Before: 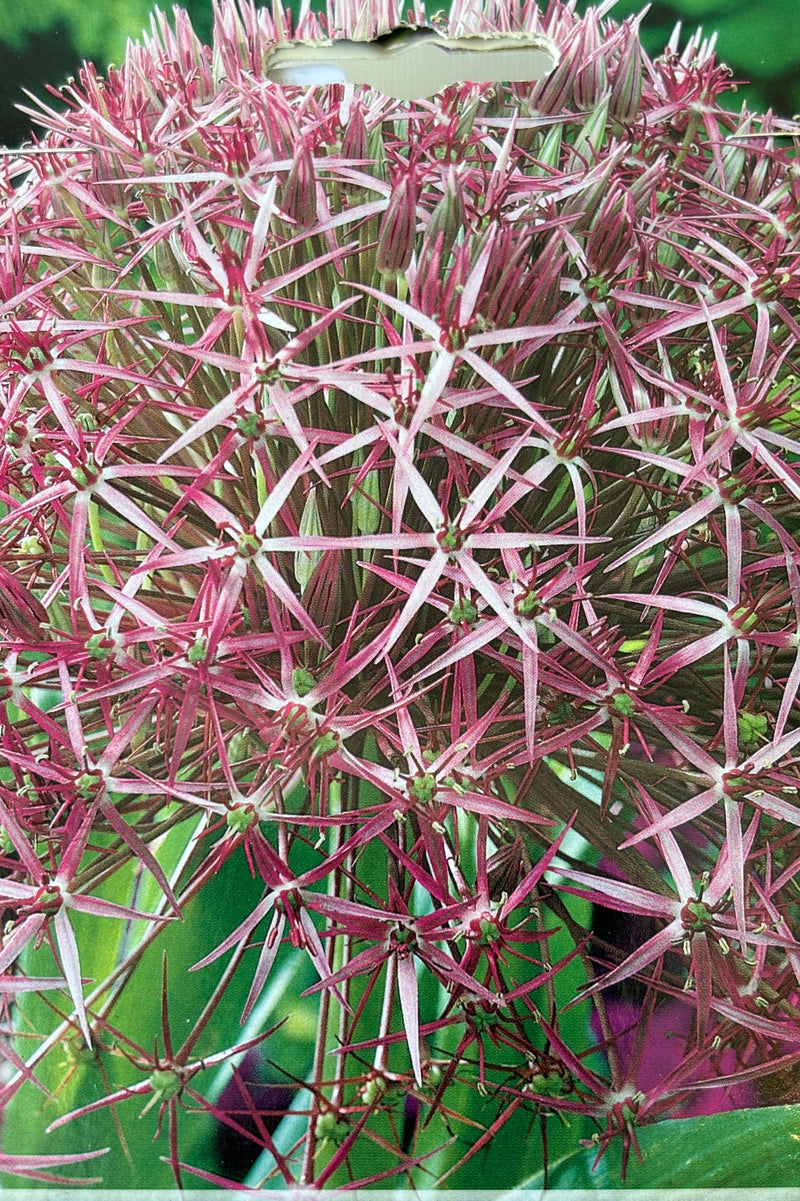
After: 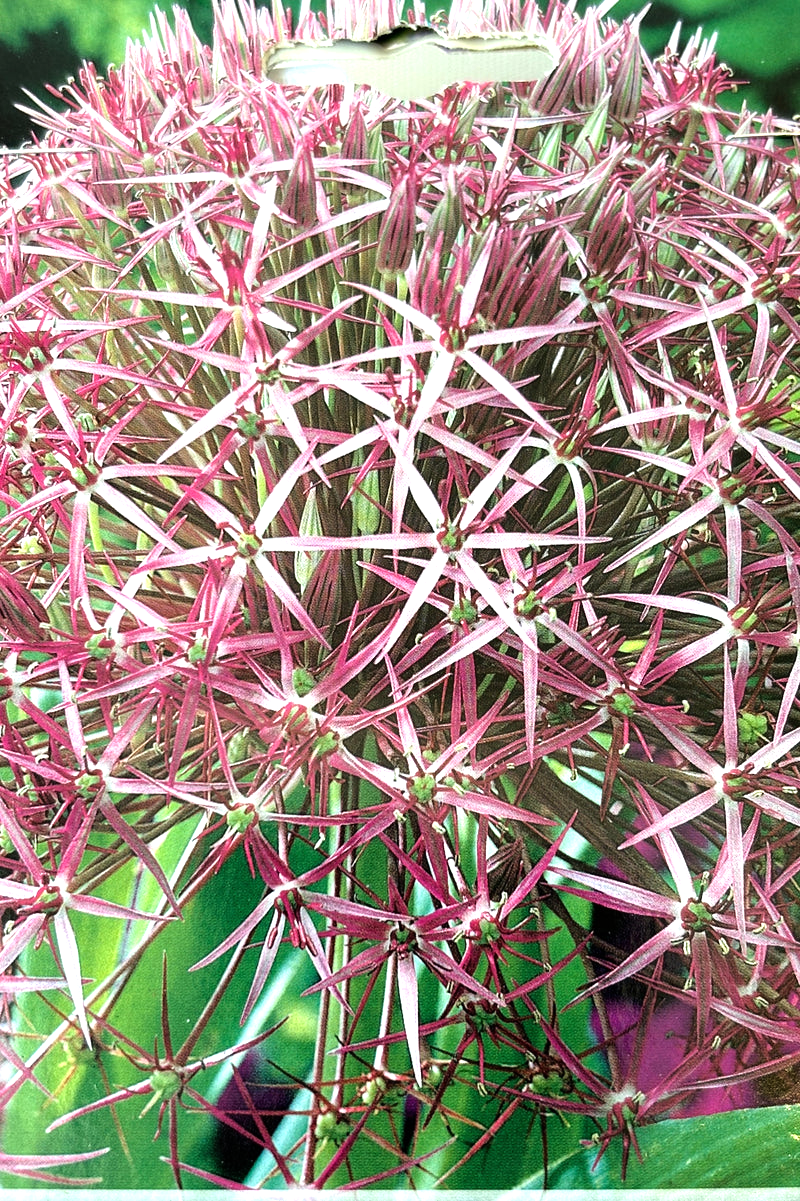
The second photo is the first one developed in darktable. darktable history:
tone equalizer: -8 EV -0.748 EV, -7 EV -0.692 EV, -6 EV -0.632 EV, -5 EV -0.402 EV, -3 EV 0.387 EV, -2 EV 0.6 EV, -1 EV 0.693 EV, +0 EV 0.752 EV, mask exposure compensation -0.498 EV
